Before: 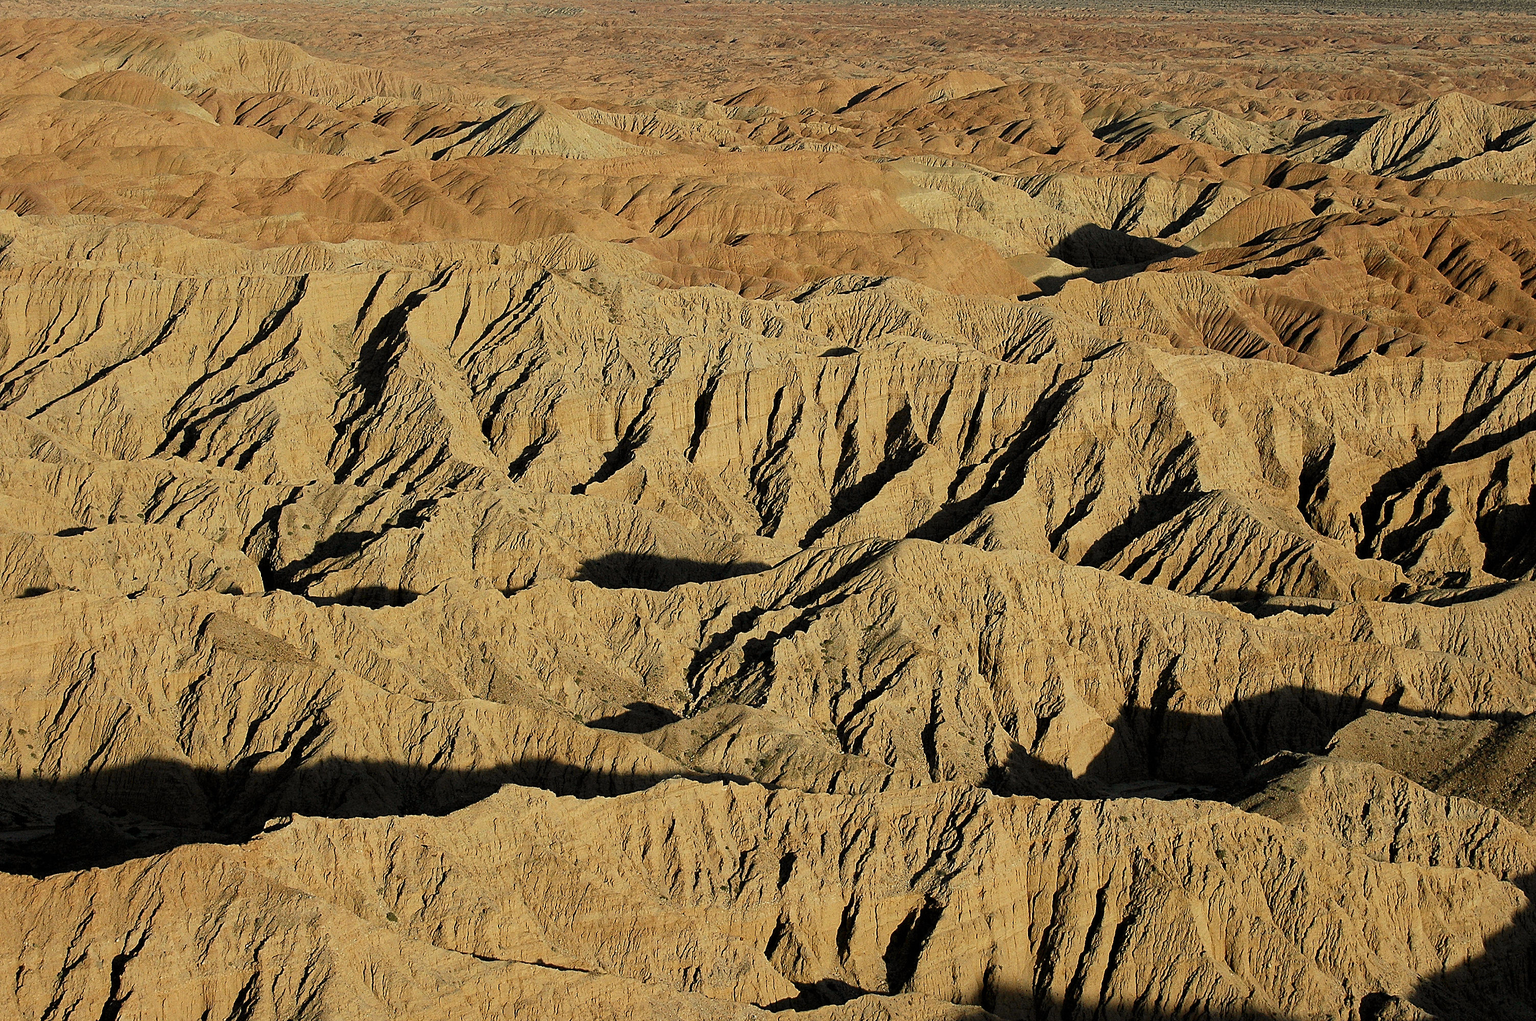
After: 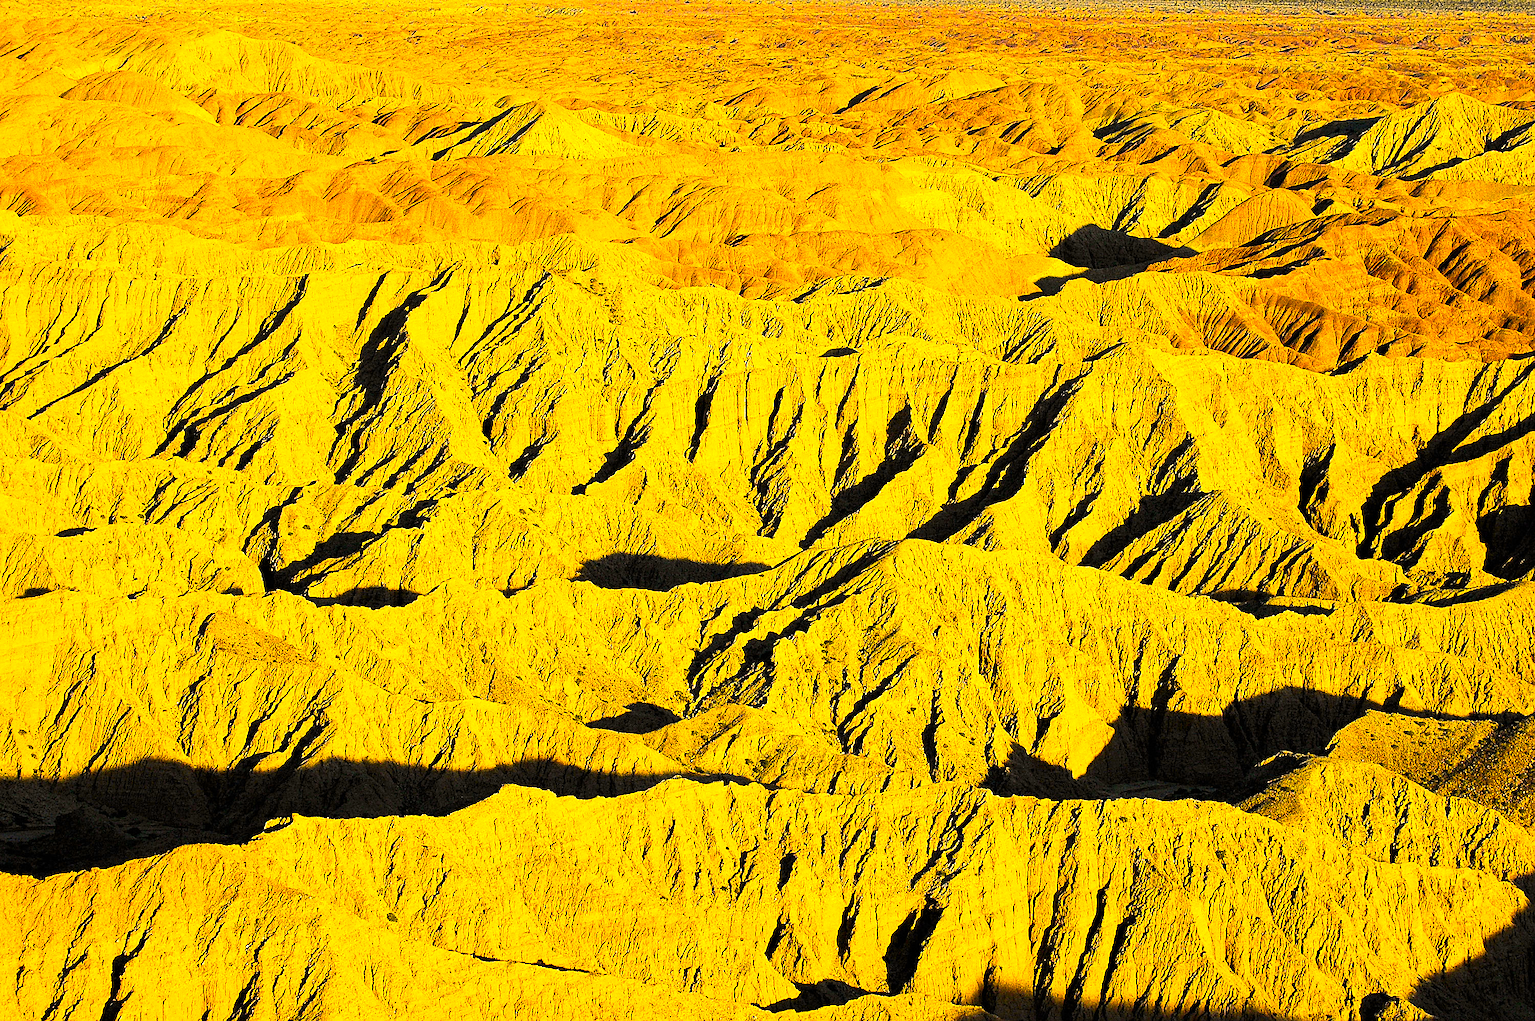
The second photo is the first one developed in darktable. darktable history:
sharpen: on, module defaults
base curve: curves: ch0 [(0, 0) (0.557, 0.834) (1, 1)]
color balance rgb: linear chroma grading › highlights 100%, linear chroma grading › global chroma 23.41%, perceptual saturation grading › global saturation 35.38%, hue shift -10.68°, perceptual brilliance grading › highlights 47.25%, perceptual brilliance grading › mid-tones 22.2%, perceptual brilliance grading › shadows -5.93%
